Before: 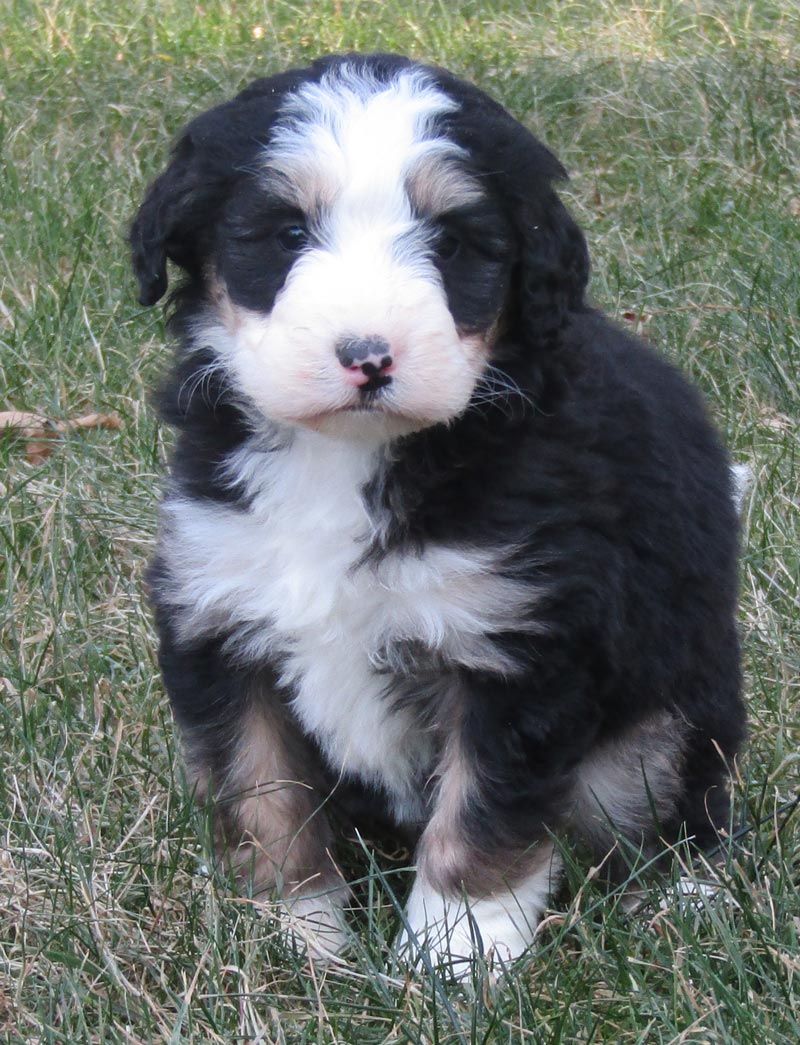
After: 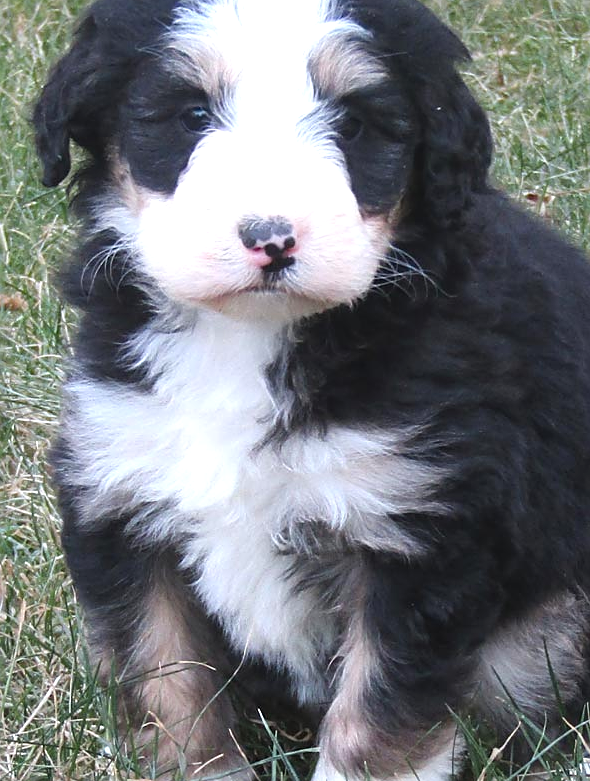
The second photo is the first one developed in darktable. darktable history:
sharpen: on, module defaults
crop and rotate: left 12.239%, top 11.452%, right 13.981%, bottom 13.739%
exposure: black level correction -0.002, exposure 0.535 EV, compensate highlight preservation false
